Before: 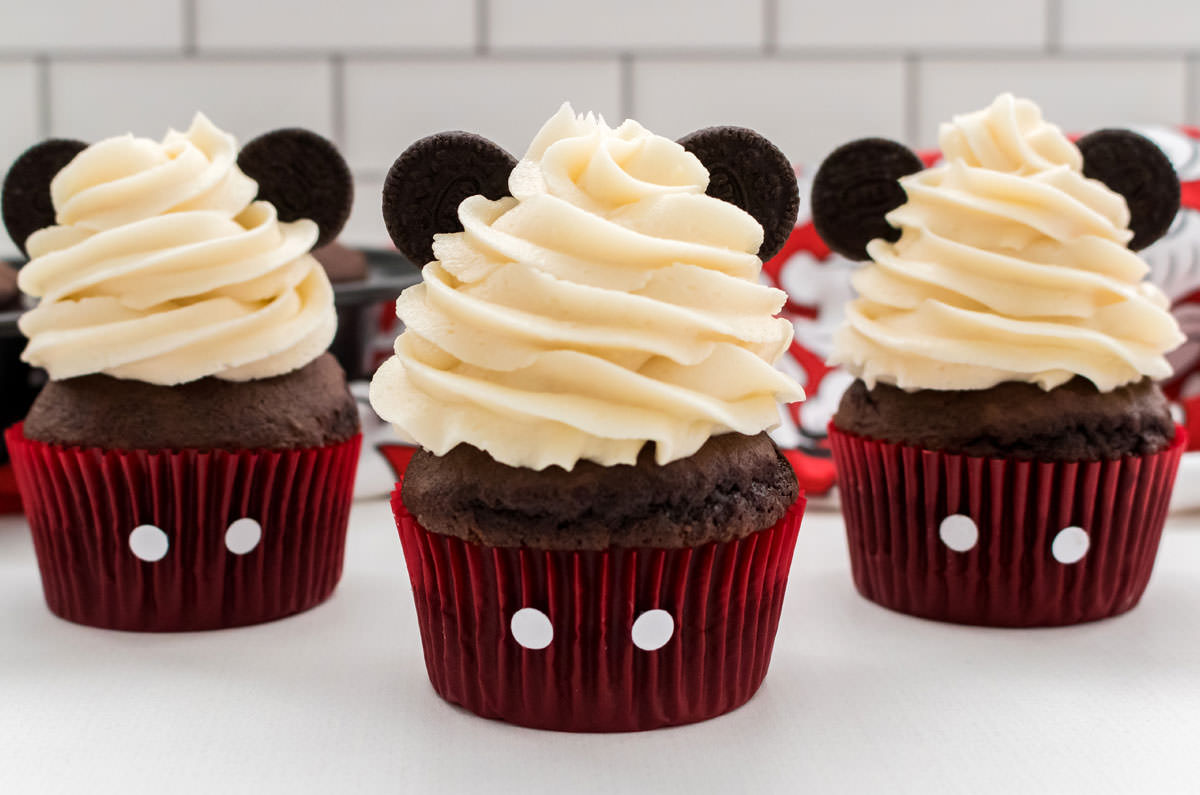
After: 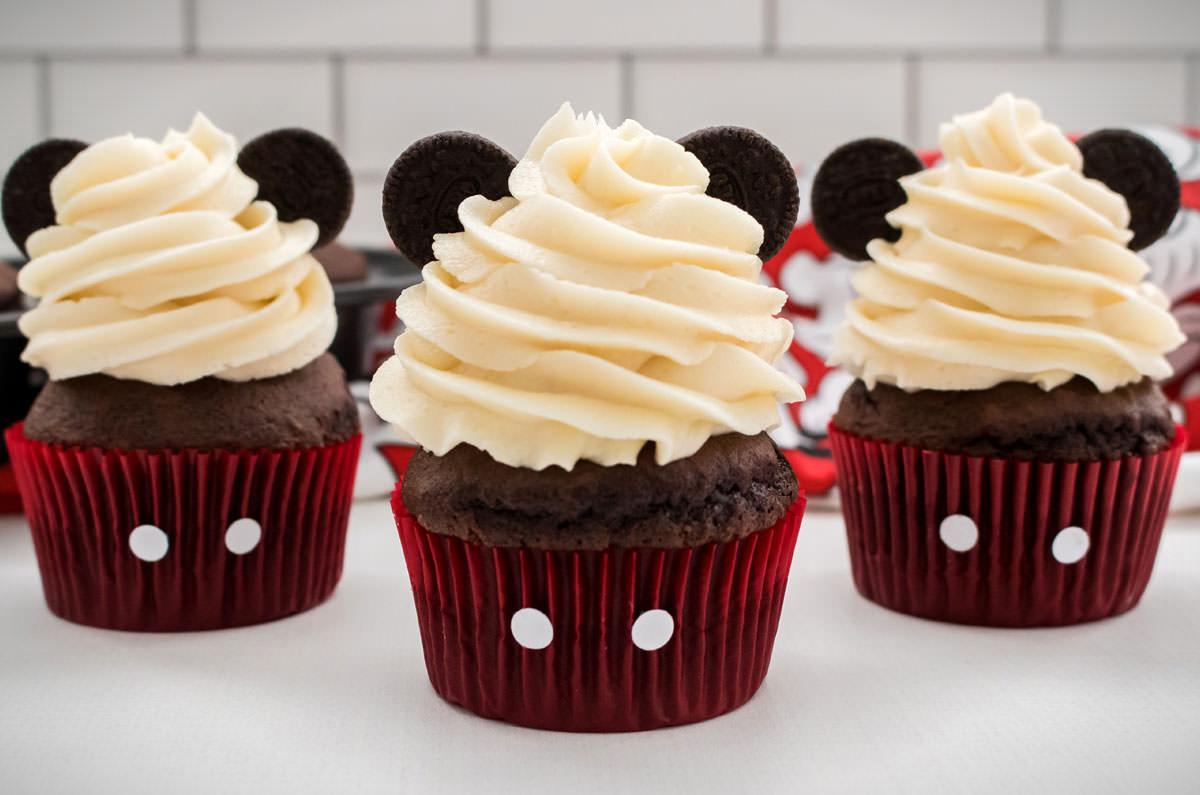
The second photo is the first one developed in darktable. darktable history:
exposure: compensate exposure bias true, compensate highlight preservation false
vignetting: fall-off start 100.67%, brightness -0.575, width/height ratio 1.311
